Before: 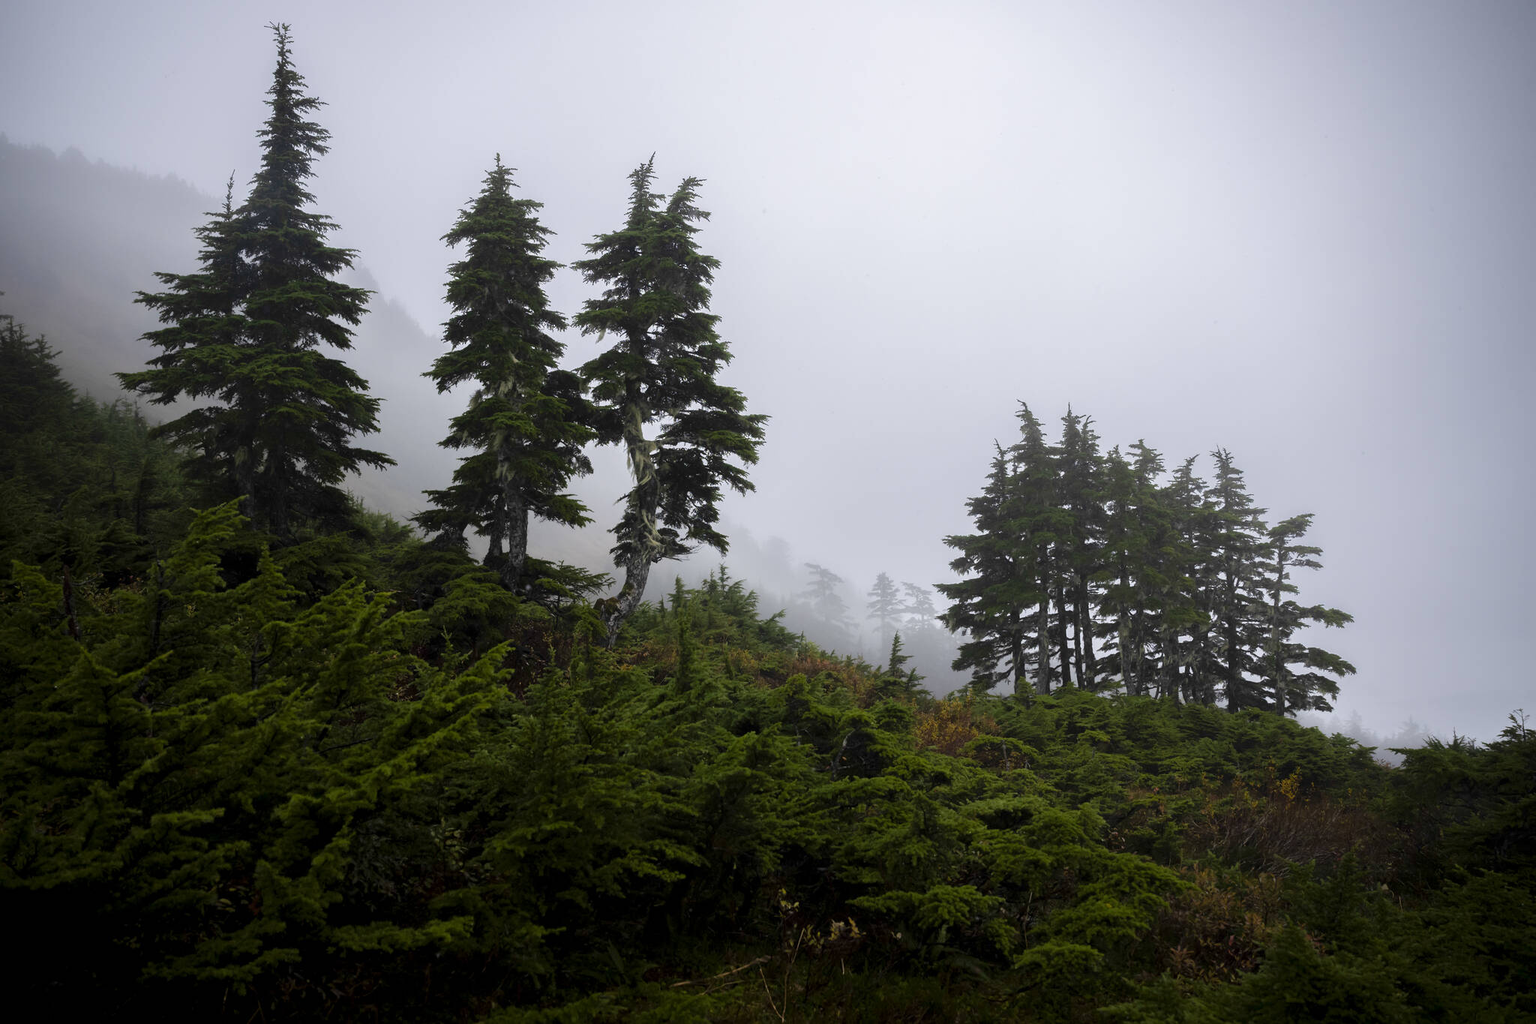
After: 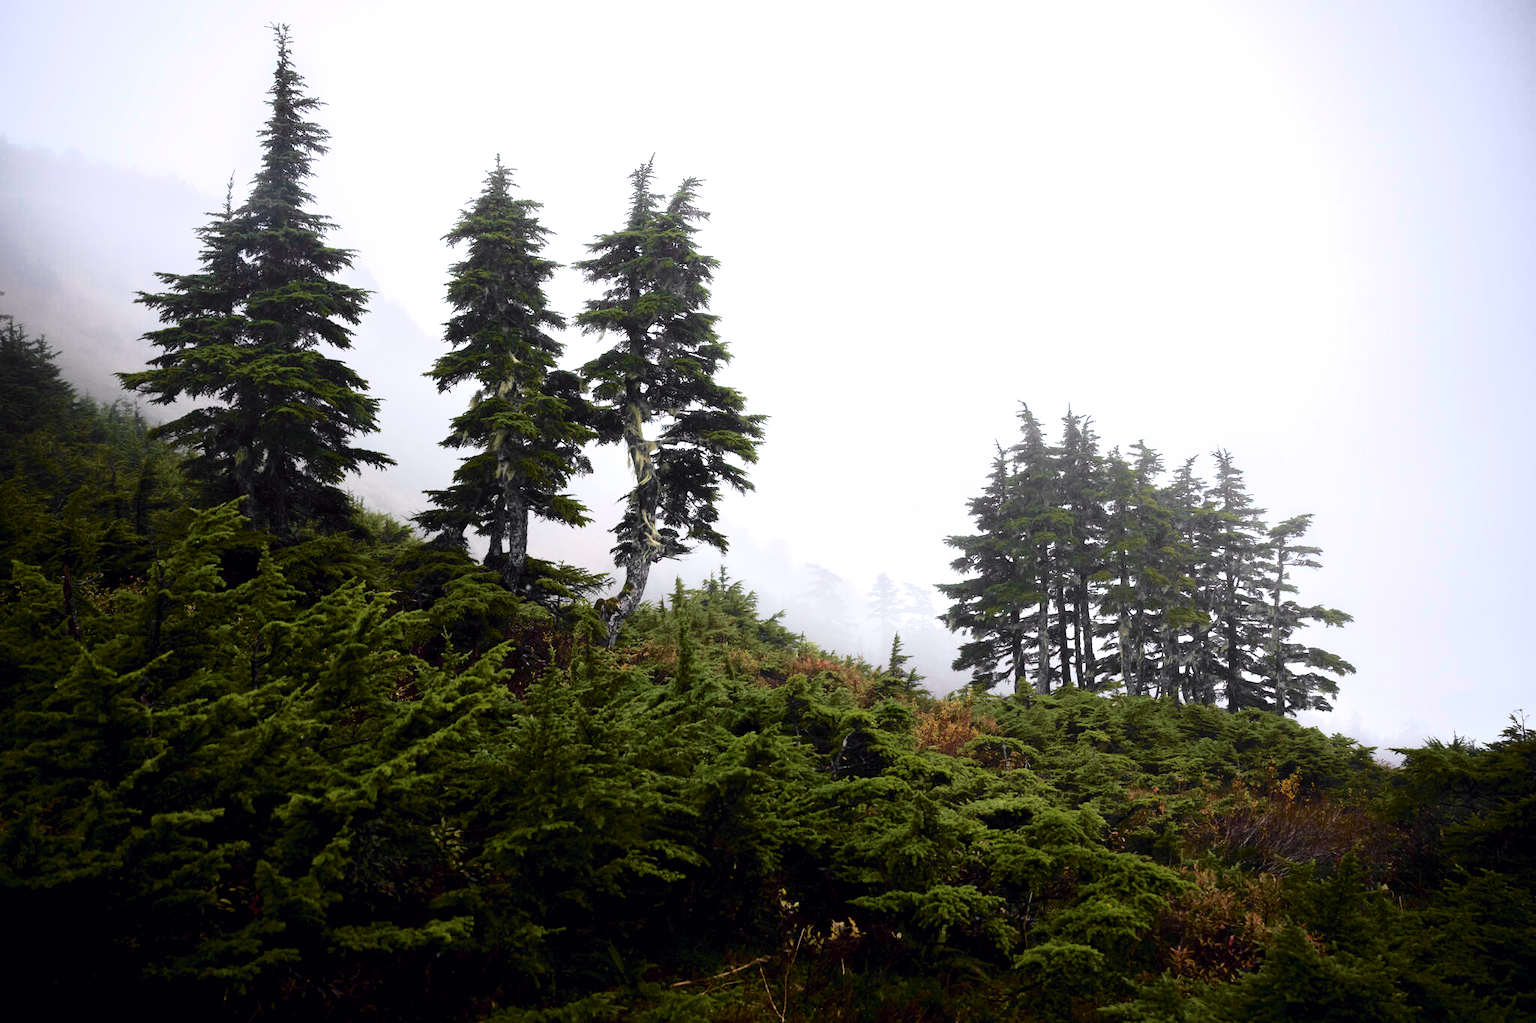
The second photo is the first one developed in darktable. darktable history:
tone curve: curves: ch0 [(0, 0) (0.105, 0.08) (0.195, 0.18) (0.283, 0.288) (0.384, 0.419) (0.485, 0.531) (0.638, 0.69) (0.795, 0.879) (1, 0.977)]; ch1 [(0, 0) (0.161, 0.092) (0.35, 0.33) (0.379, 0.401) (0.456, 0.469) (0.498, 0.503) (0.531, 0.537) (0.596, 0.621) (0.635, 0.655) (1, 1)]; ch2 [(0, 0) (0.371, 0.362) (0.437, 0.437) (0.483, 0.484) (0.53, 0.515) (0.56, 0.58) (0.622, 0.606) (1, 1)], color space Lab, independent channels, preserve colors none
exposure: exposure 0.921 EV, compensate highlight preservation false
vibrance: on, module defaults
